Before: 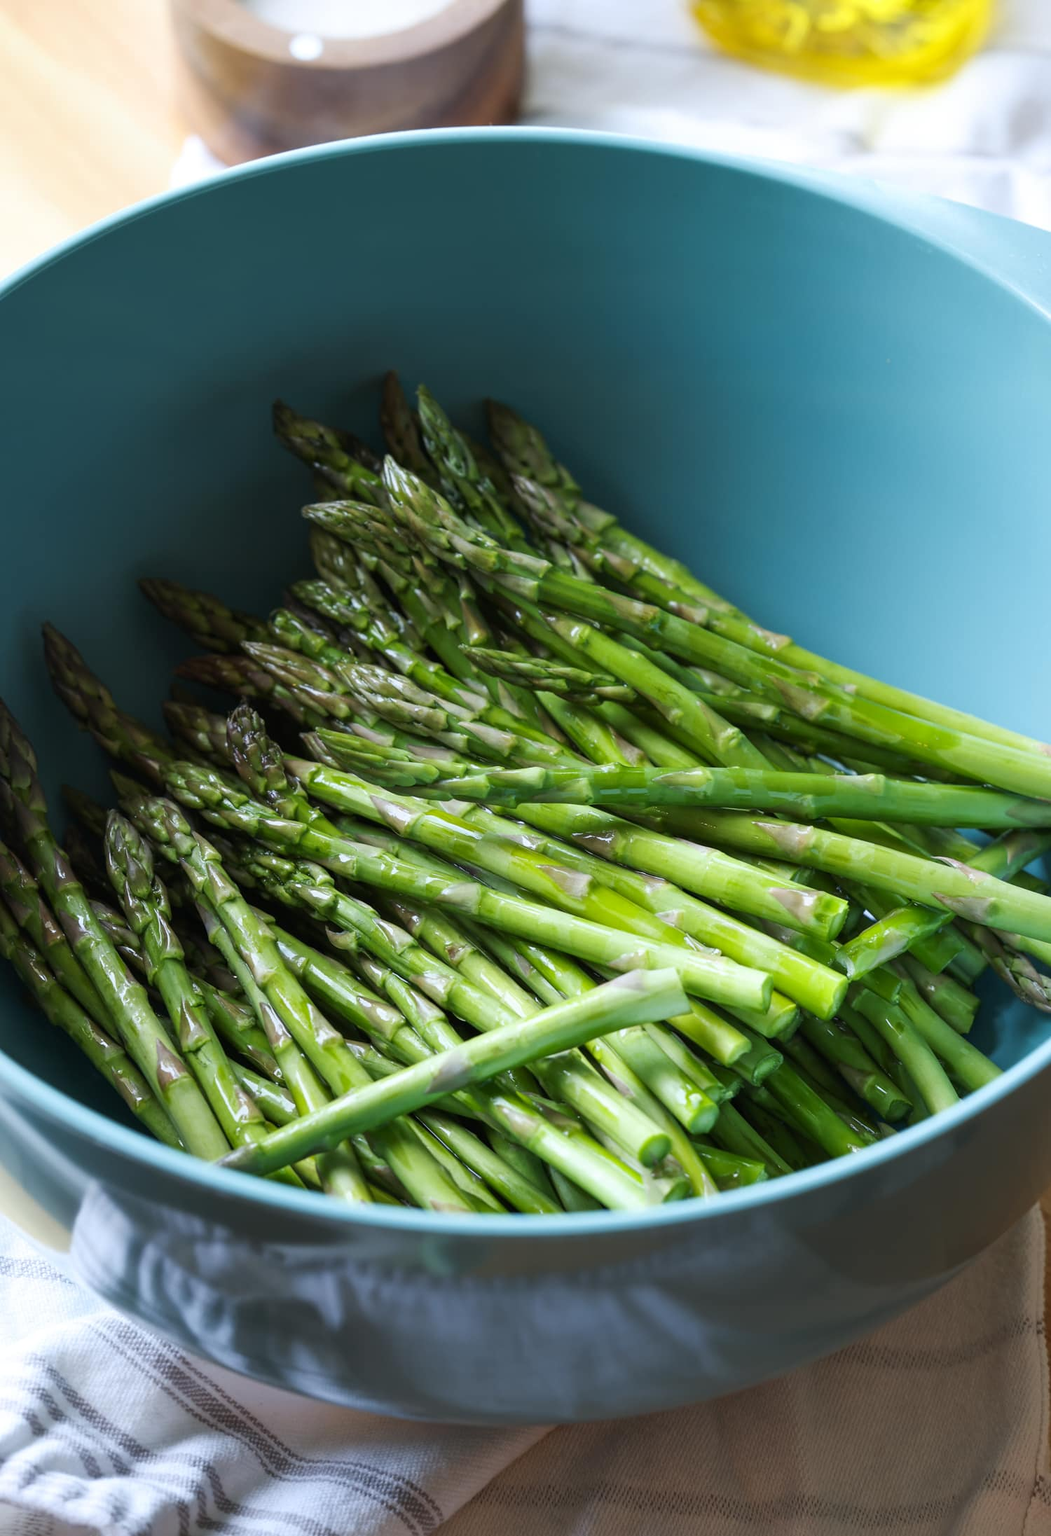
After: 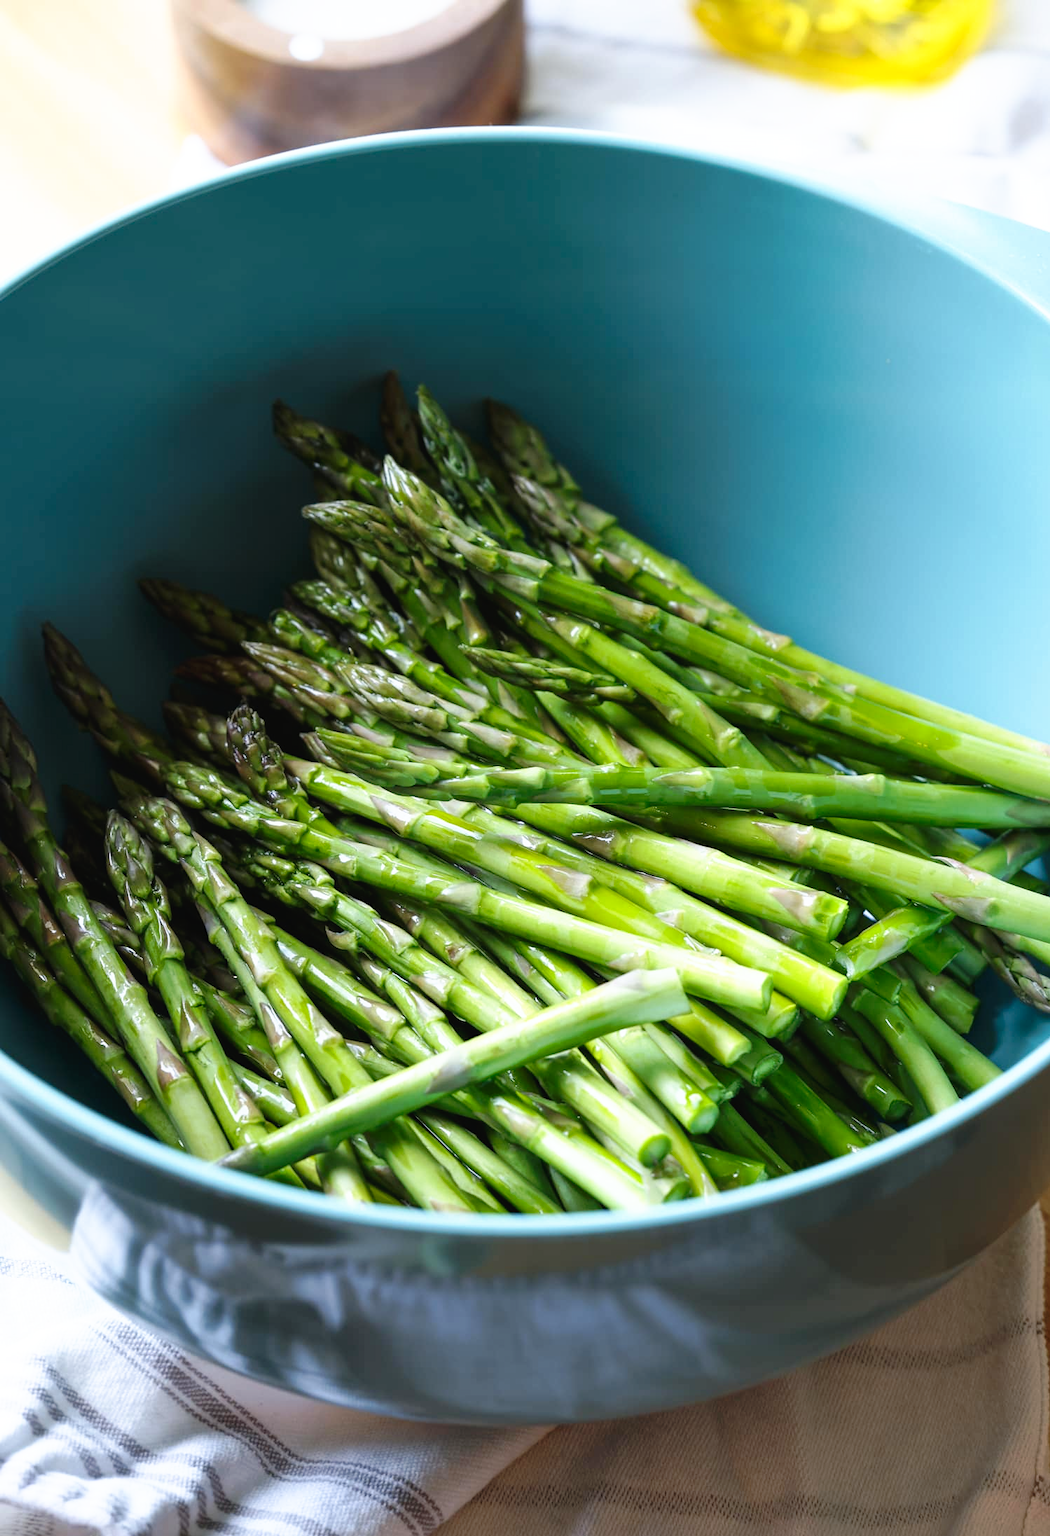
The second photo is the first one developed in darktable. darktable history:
tone curve: curves: ch0 [(0, 0) (0.003, 0.025) (0.011, 0.025) (0.025, 0.029) (0.044, 0.035) (0.069, 0.053) (0.1, 0.083) (0.136, 0.118) (0.177, 0.163) (0.224, 0.22) (0.277, 0.295) (0.335, 0.371) (0.399, 0.444) (0.468, 0.524) (0.543, 0.618) (0.623, 0.702) (0.709, 0.79) (0.801, 0.89) (0.898, 0.973) (1, 1)], preserve colors none
